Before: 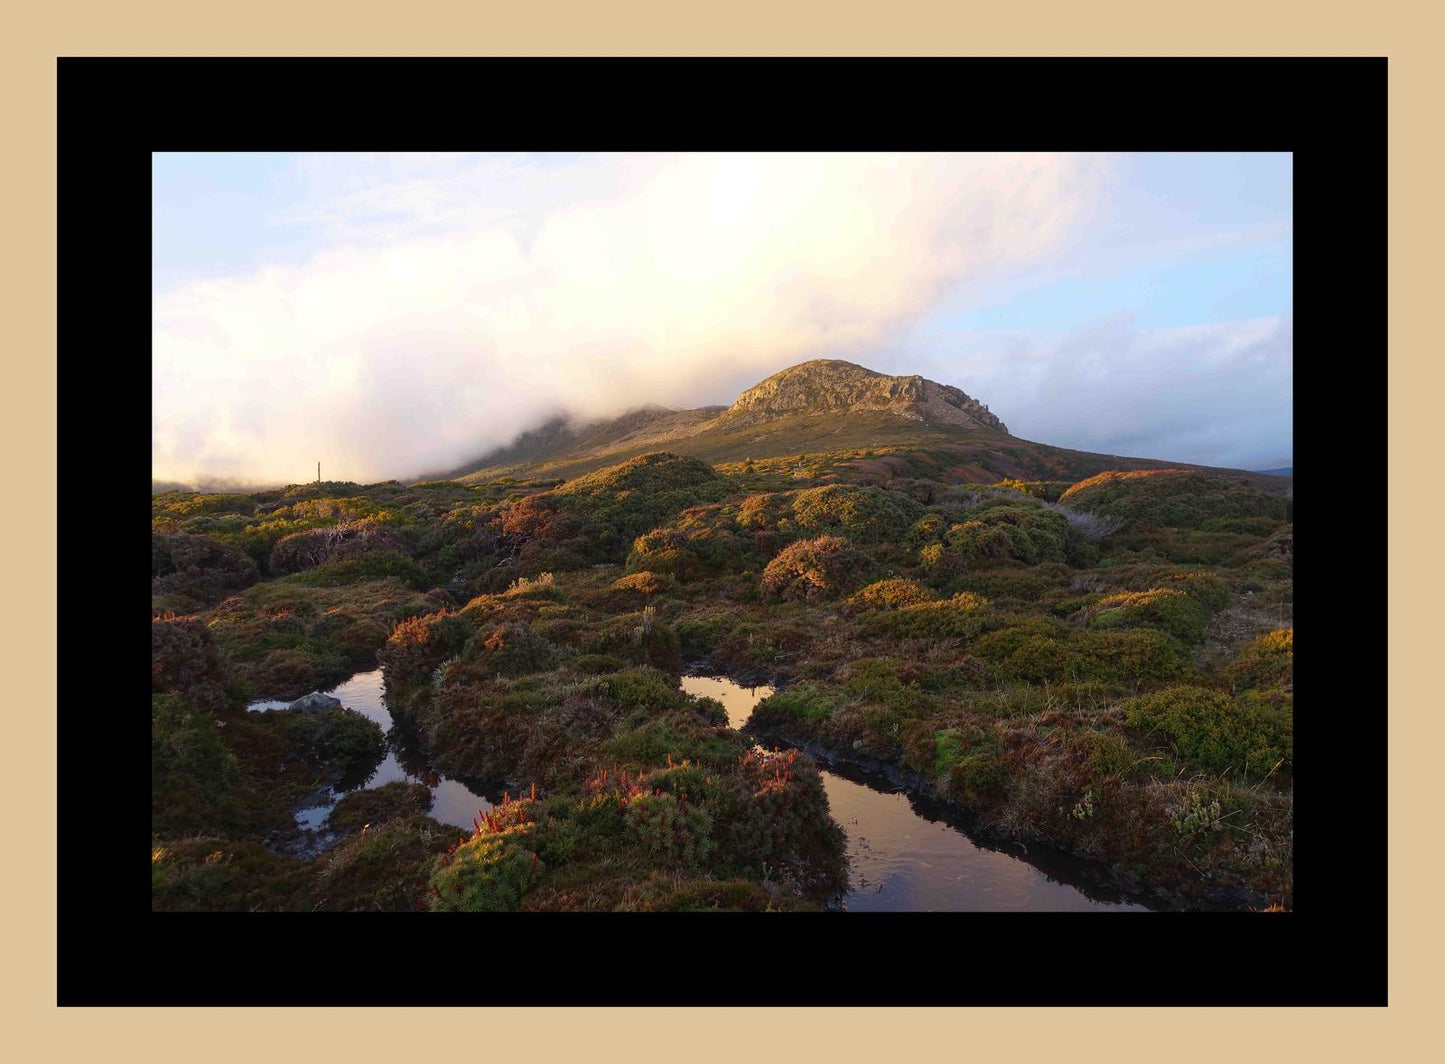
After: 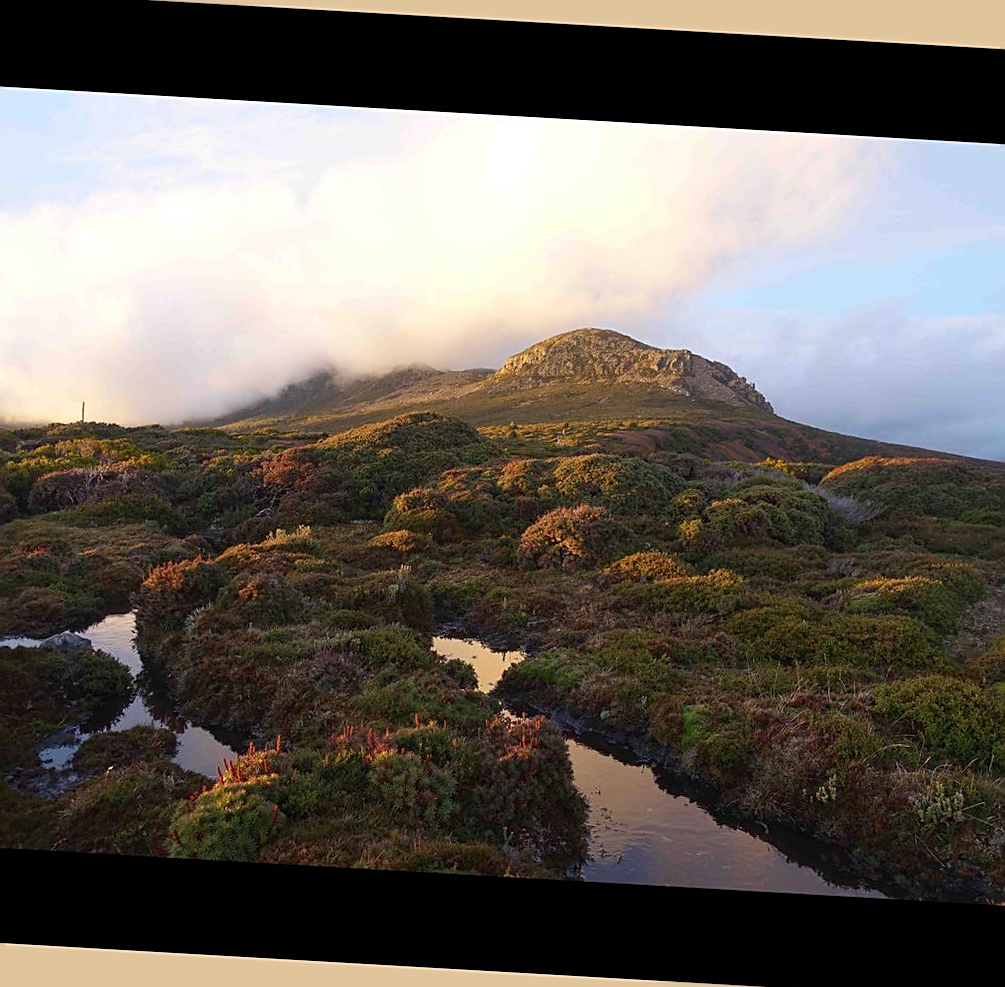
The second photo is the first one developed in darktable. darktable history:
crop and rotate: angle -3.29°, left 14.106%, top 0.024%, right 11.023%, bottom 0.058%
sharpen: on, module defaults
